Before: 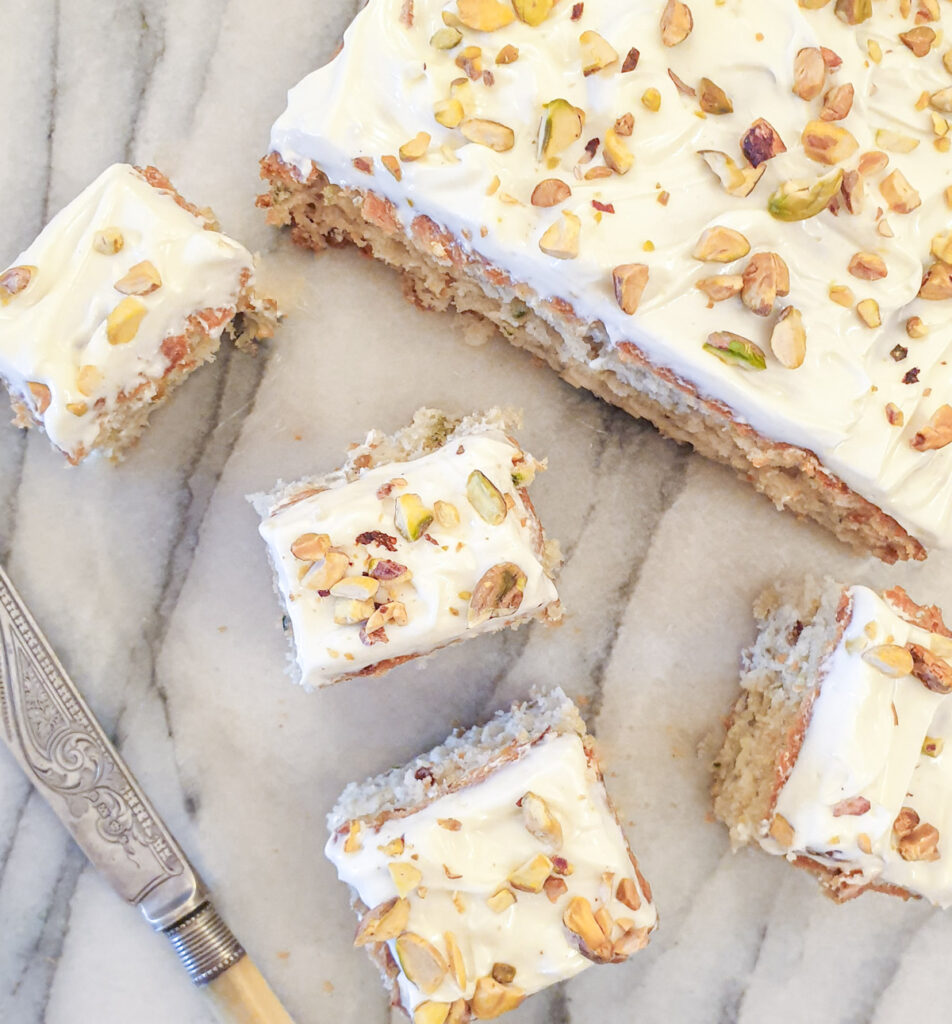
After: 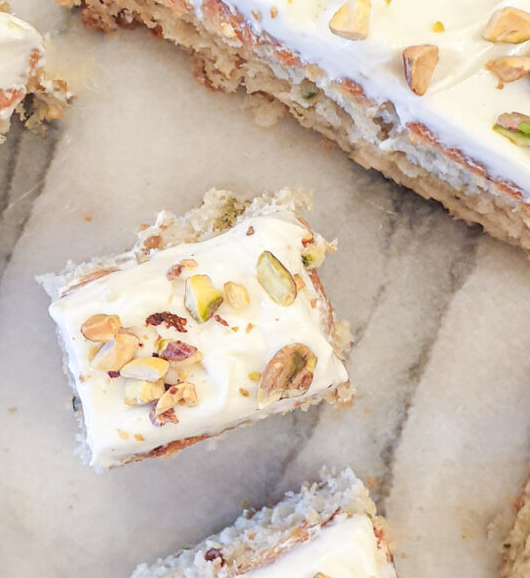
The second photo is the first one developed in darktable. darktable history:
crop and rotate: left 22.109%, top 21.477%, right 22.207%, bottom 22.036%
